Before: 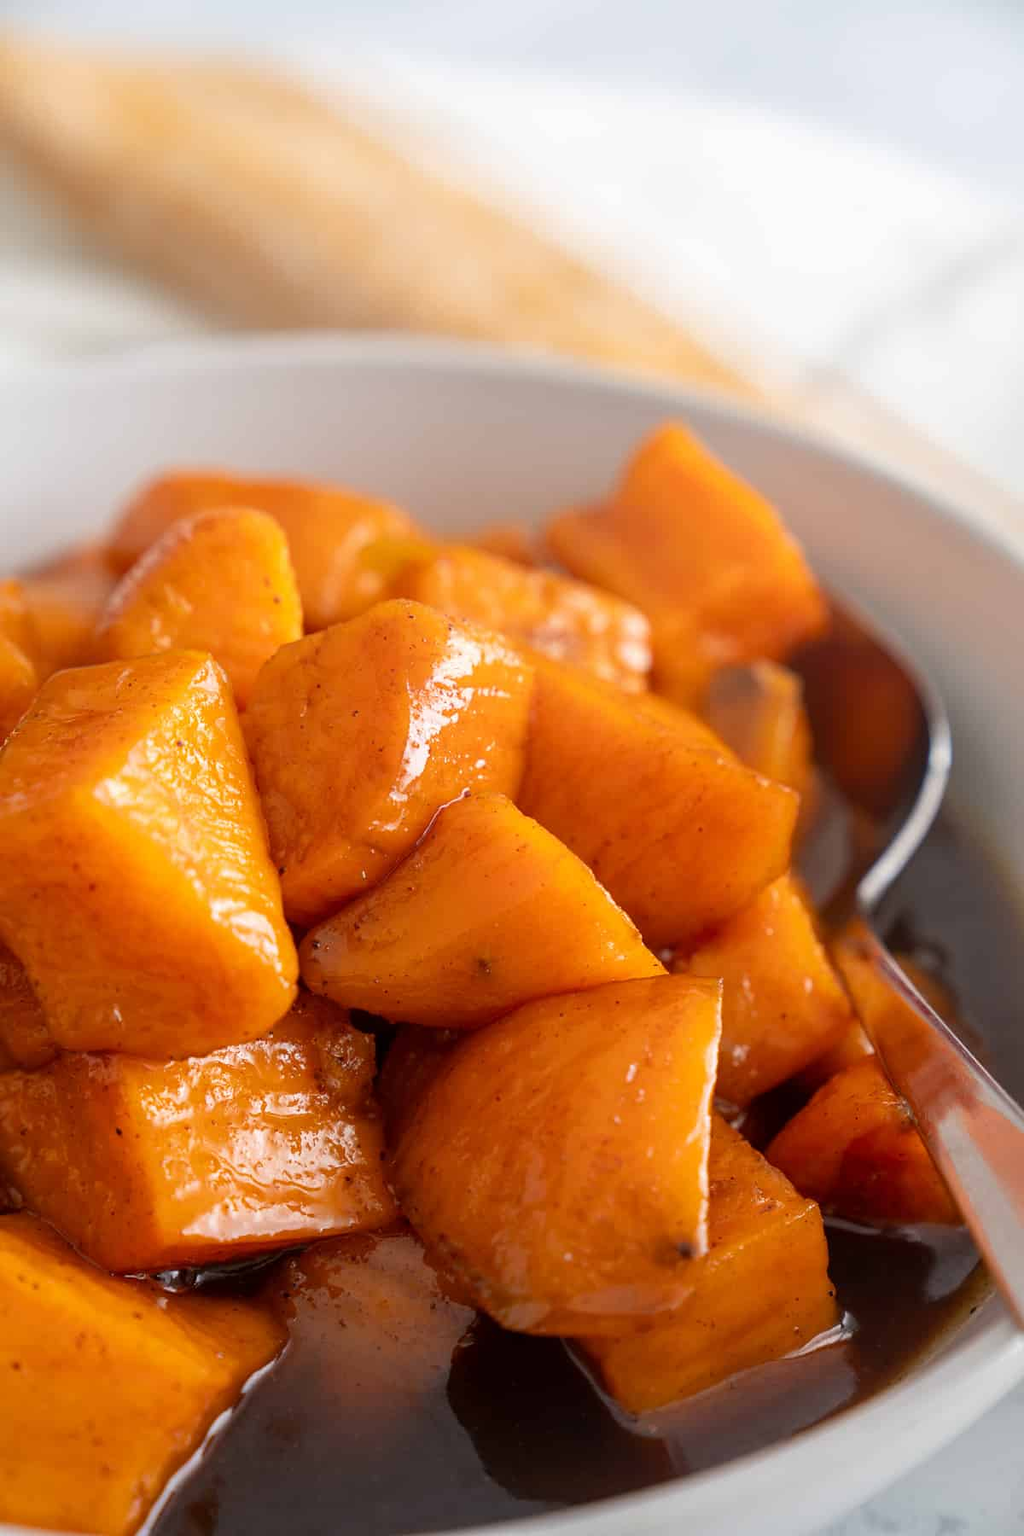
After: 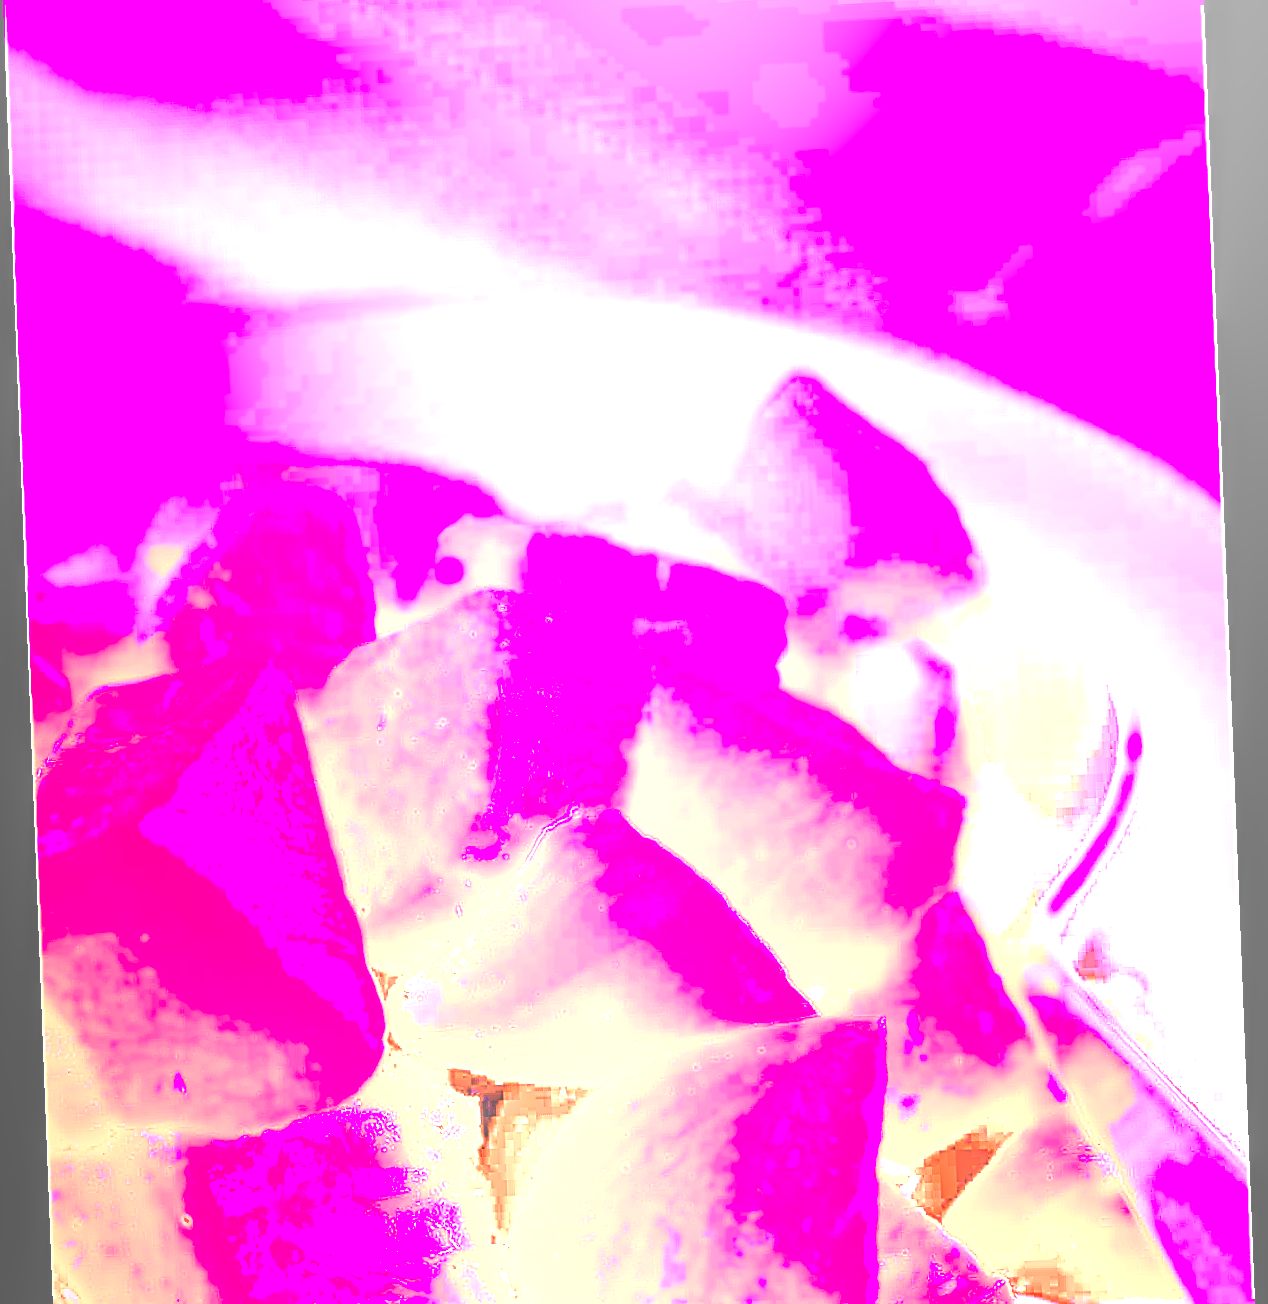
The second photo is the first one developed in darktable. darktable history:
exposure: exposure -0.177 EV, compensate highlight preservation false
rotate and perspective: rotation -2.22°, lens shift (horizontal) -0.022, automatic cropping off
color balance rgb: perceptual saturation grading › global saturation 20%, perceptual saturation grading › highlights -25%, perceptual saturation grading › shadows 25%
white balance: red 8, blue 8
crop and rotate: top 8.293%, bottom 20.996%
sharpen: radius 1.685, amount 1.294
local contrast: highlights 60%, shadows 60%, detail 160%
